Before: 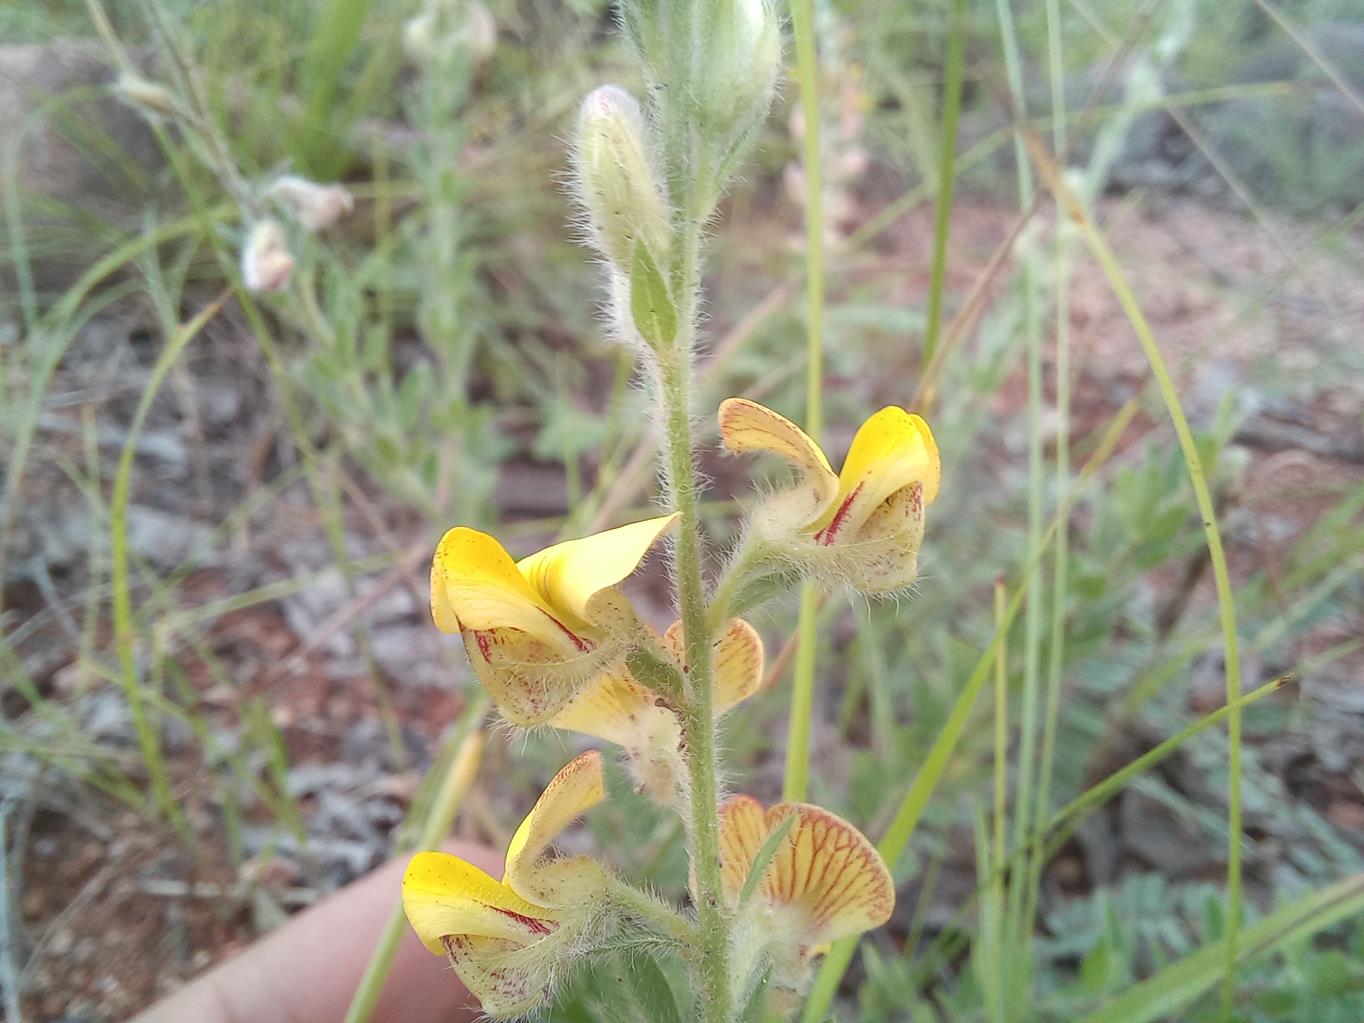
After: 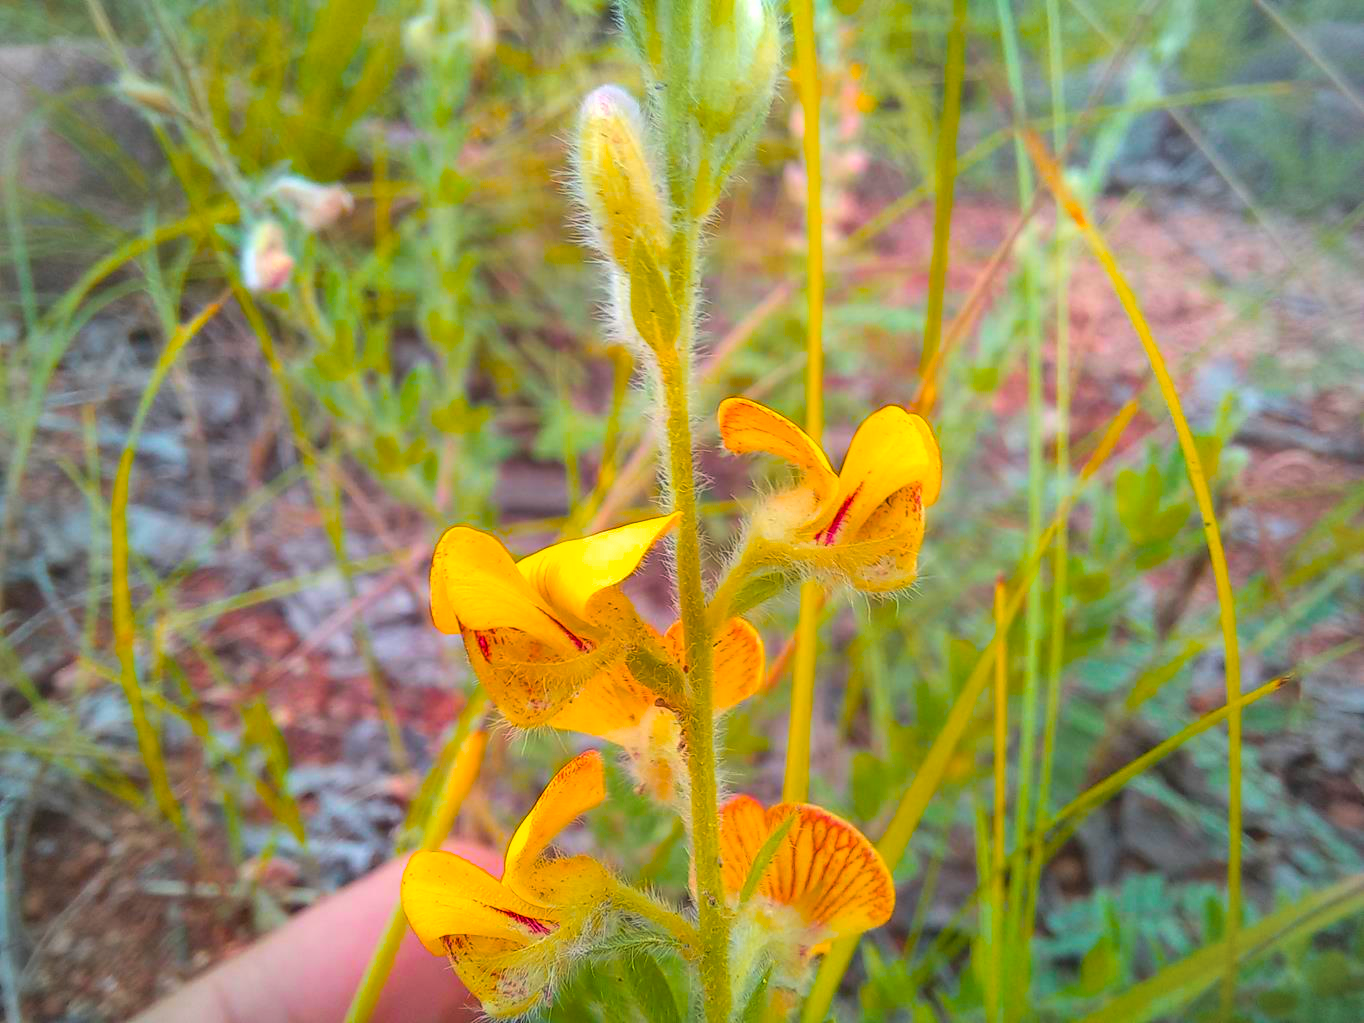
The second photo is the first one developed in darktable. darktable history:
color zones: curves: ch1 [(0.239, 0.552) (0.75, 0.5)]; ch2 [(0.25, 0.462) (0.749, 0.457)]
color balance rgb: linear chroma grading › highlights 99.457%, linear chroma grading › global chroma 23.361%, perceptual saturation grading › global saturation 25.572%
vignetting: brightness -0.289
